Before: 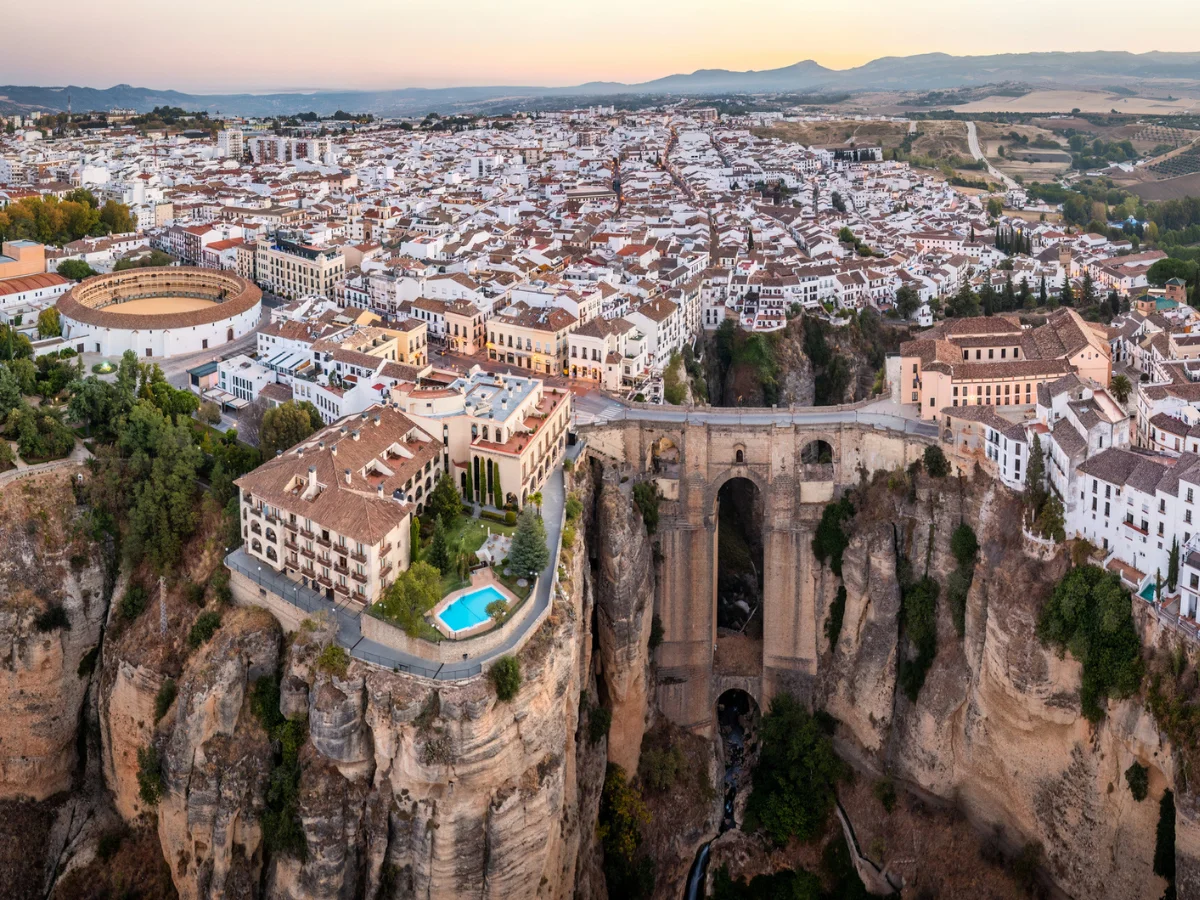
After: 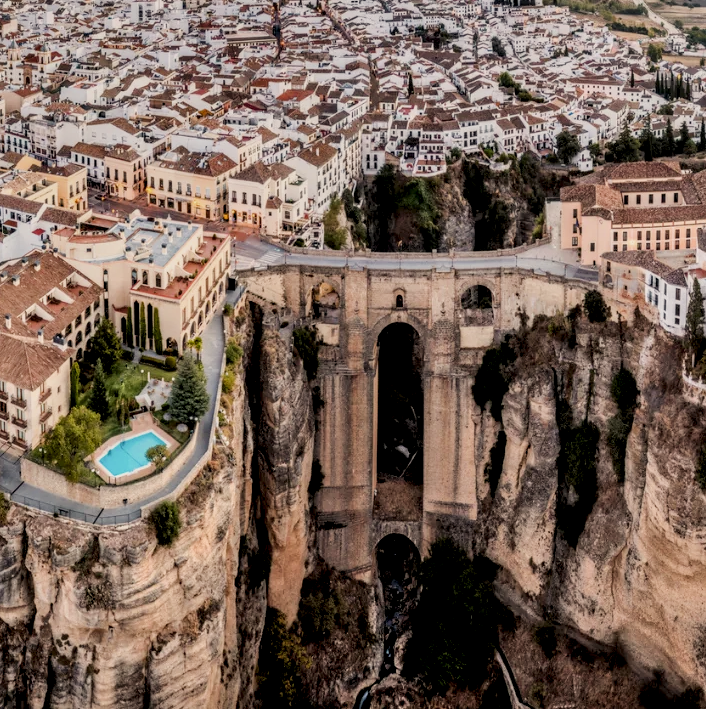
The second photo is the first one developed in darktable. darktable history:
color calibration: x 0.329, y 0.346, temperature 5661.15 K, saturation algorithm version 1 (2020)
shadows and highlights: shadows 43.48, white point adjustment -1.32, soften with gaussian
local contrast: detail 160%
crop and rotate: left 28.384%, top 17.313%, right 12.721%, bottom 3.876%
filmic rgb: black relative exposure -7.11 EV, white relative exposure 5.36 EV, hardness 3.03
